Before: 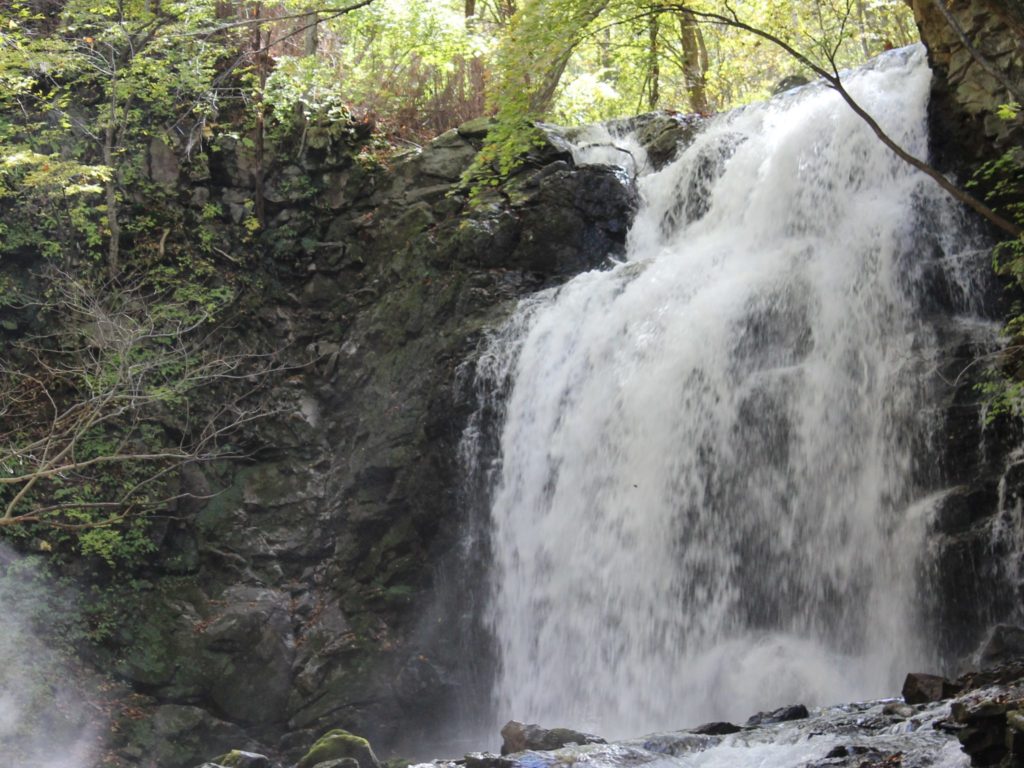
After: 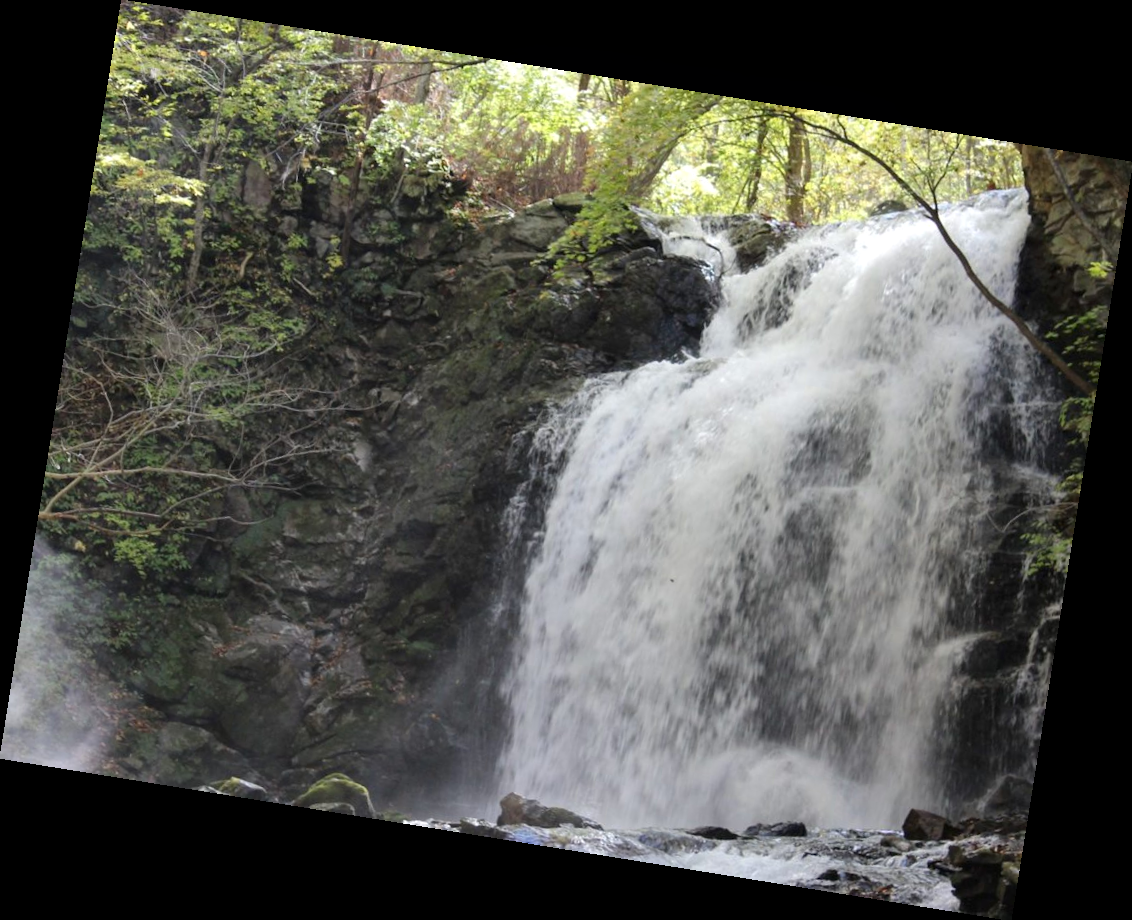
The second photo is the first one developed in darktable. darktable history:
contrast equalizer: octaves 7, y [[0.6 ×6], [0.55 ×6], [0 ×6], [0 ×6], [0 ×6]], mix 0.15
rotate and perspective: rotation 9.12°, automatic cropping off
